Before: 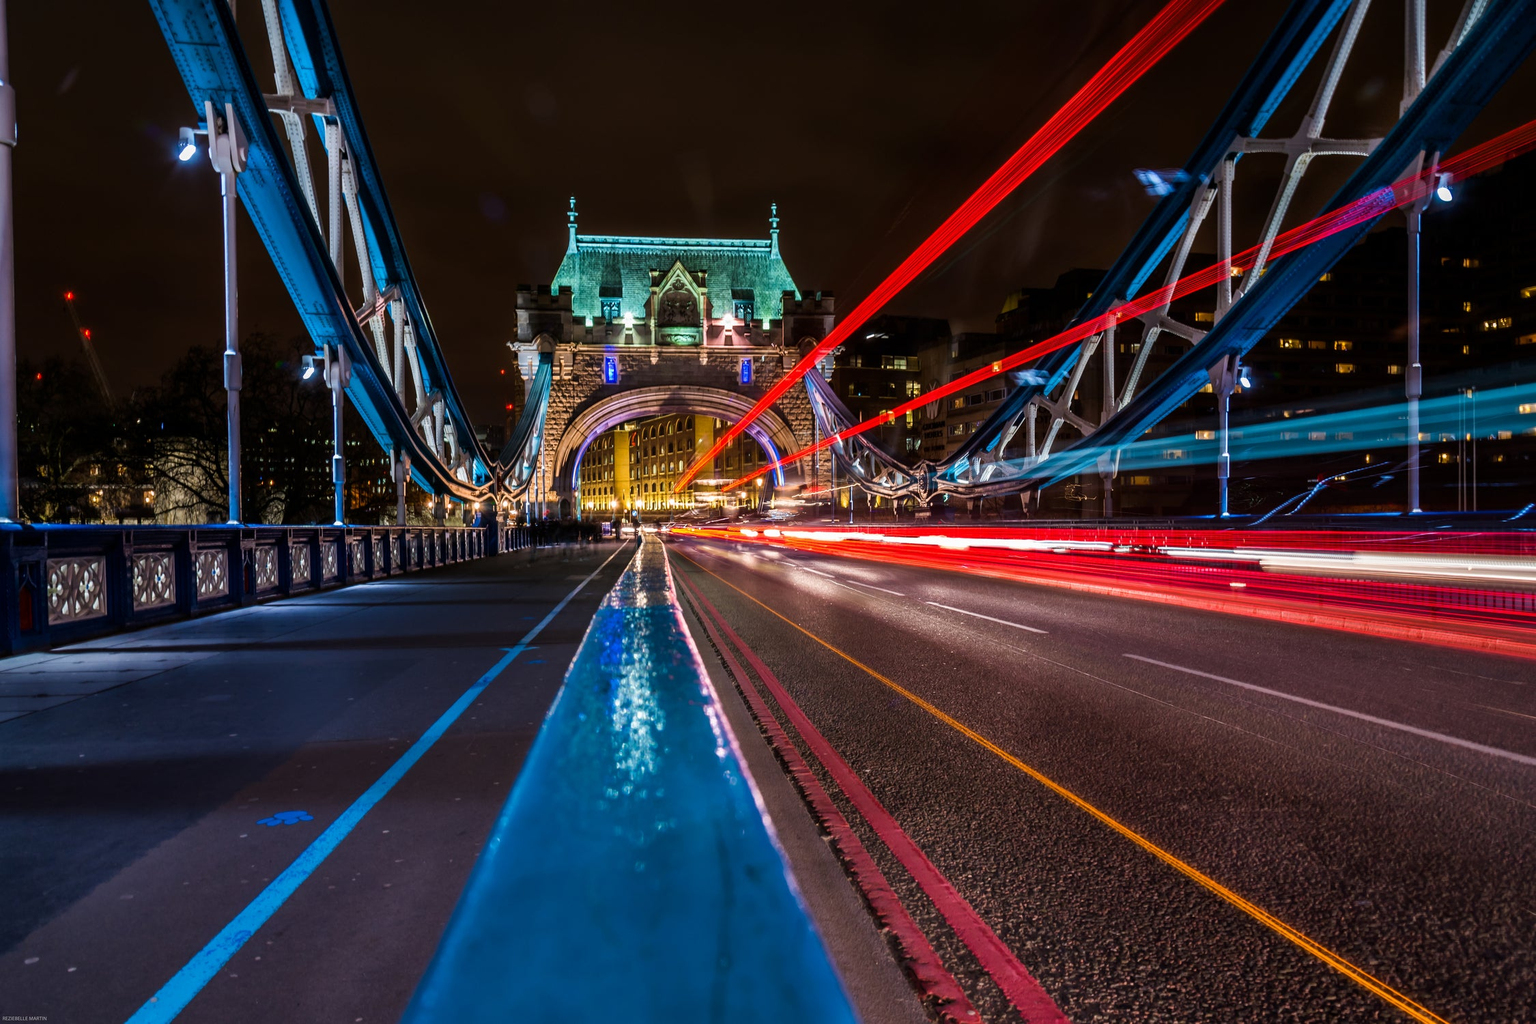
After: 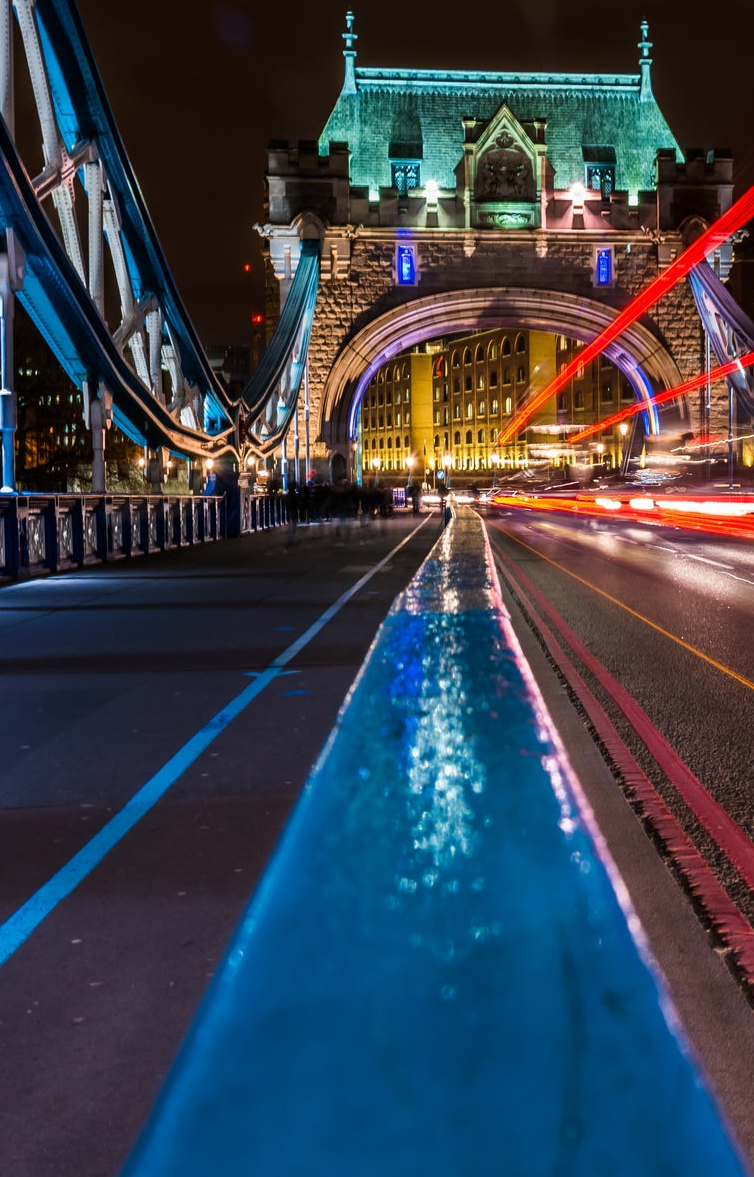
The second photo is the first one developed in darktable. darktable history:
rotate and perspective: automatic cropping original format, crop left 0, crop top 0
crop and rotate: left 21.77%, top 18.528%, right 44.676%, bottom 2.997%
